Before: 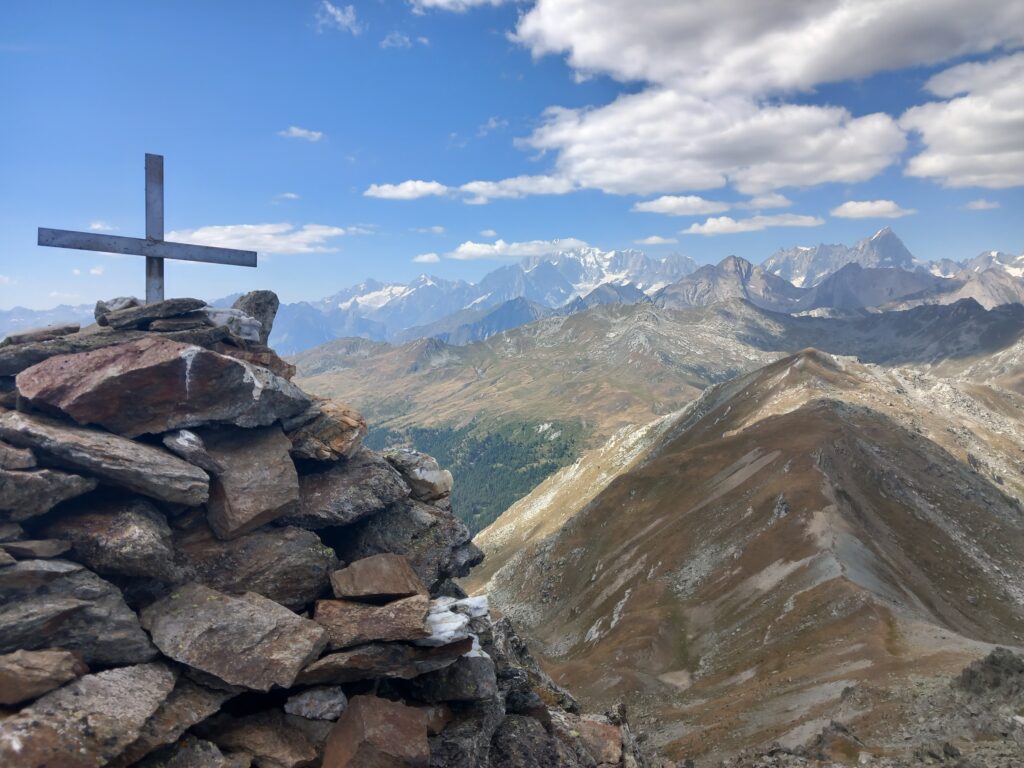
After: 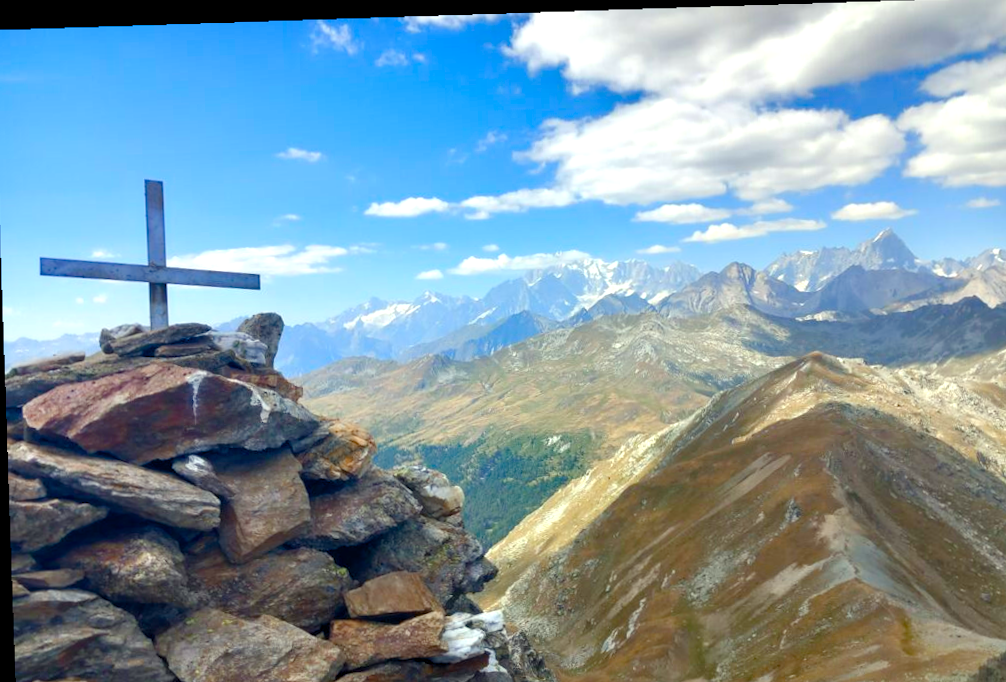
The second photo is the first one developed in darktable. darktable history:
exposure: black level correction 0.001, exposure 0.5 EV, compensate exposure bias true, compensate highlight preservation false
rotate and perspective: rotation -1.77°, lens shift (horizontal) 0.004, automatic cropping off
color correction: highlights a* -4.28, highlights b* 6.53
crop and rotate: angle 0.2°, left 0.275%, right 3.127%, bottom 14.18%
color balance rgb: linear chroma grading › global chroma 18.9%, perceptual saturation grading › global saturation 20%, perceptual saturation grading › highlights -25%, perceptual saturation grading › shadows 50%, global vibrance 18.93%
